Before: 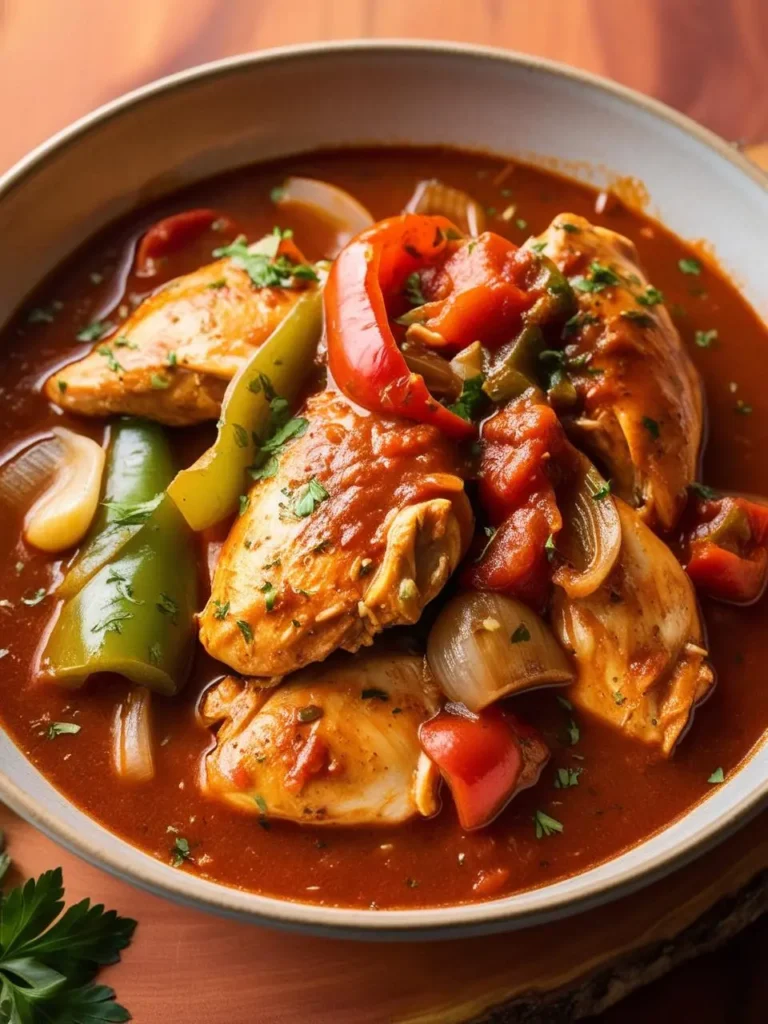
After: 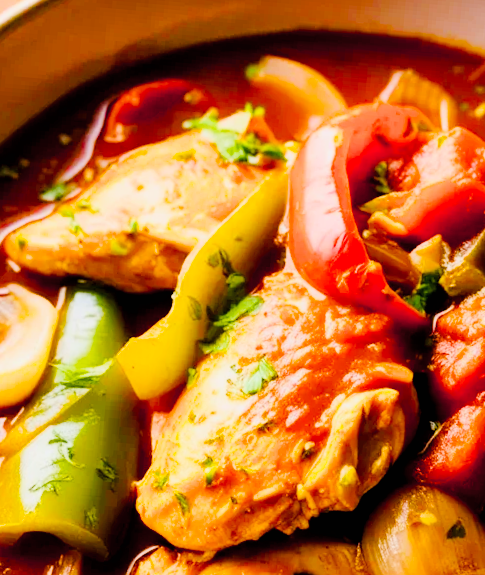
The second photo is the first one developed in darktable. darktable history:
filmic rgb: black relative exposure -7.65 EV, white relative exposure 4.56 EV, hardness 3.61
crop and rotate: angle -4.99°, left 2.122%, top 6.945%, right 27.566%, bottom 30.519%
color balance rgb: linear chroma grading › global chroma 15%, perceptual saturation grading › global saturation 30%
contrast equalizer: y [[0.5, 0.486, 0.447, 0.446, 0.489, 0.5], [0.5 ×6], [0.5 ×6], [0 ×6], [0 ×6]]
exposure: black level correction 0.01, exposure 1 EV, compensate highlight preservation false
tone curve: curves: ch0 [(0, 0) (0.003, 0.005) (0.011, 0.013) (0.025, 0.027) (0.044, 0.044) (0.069, 0.06) (0.1, 0.081) (0.136, 0.114) (0.177, 0.16) (0.224, 0.211) (0.277, 0.277) (0.335, 0.354) (0.399, 0.435) (0.468, 0.538) (0.543, 0.626) (0.623, 0.708) (0.709, 0.789) (0.801, 0.867) (0.898, 0.935) (1, 1)], preserve colors none
